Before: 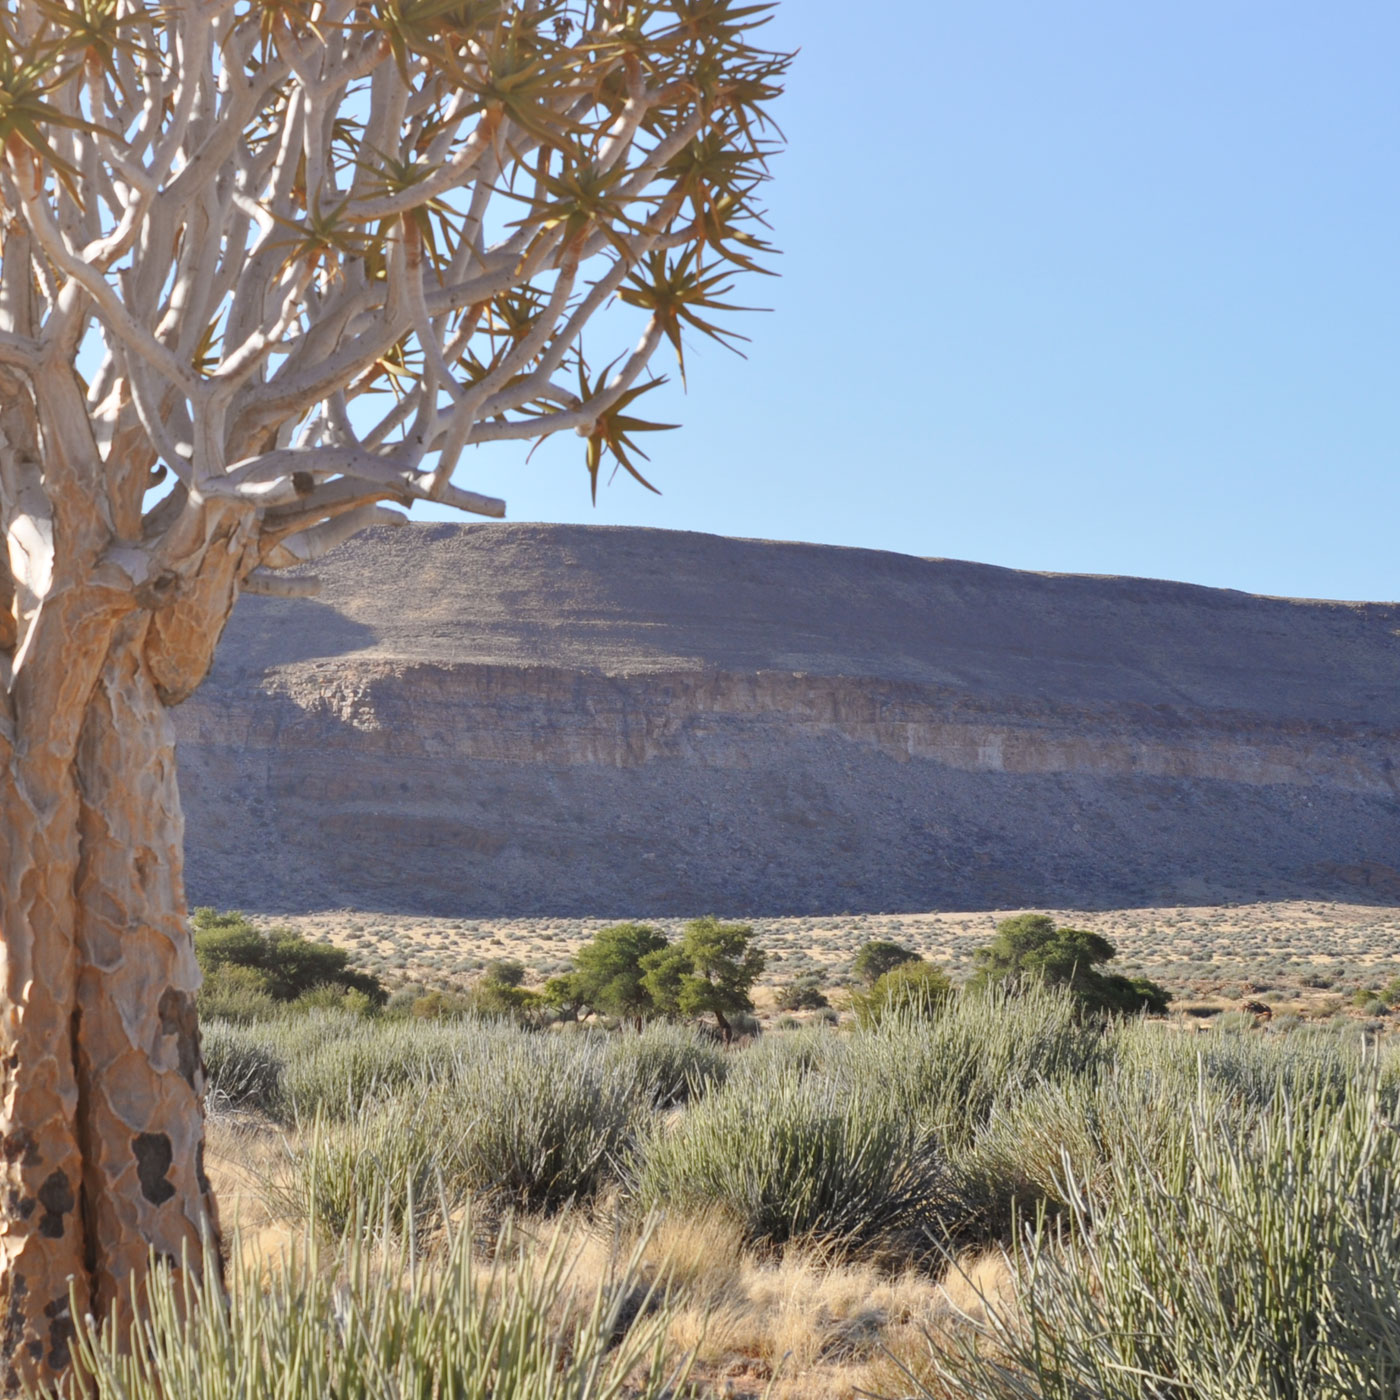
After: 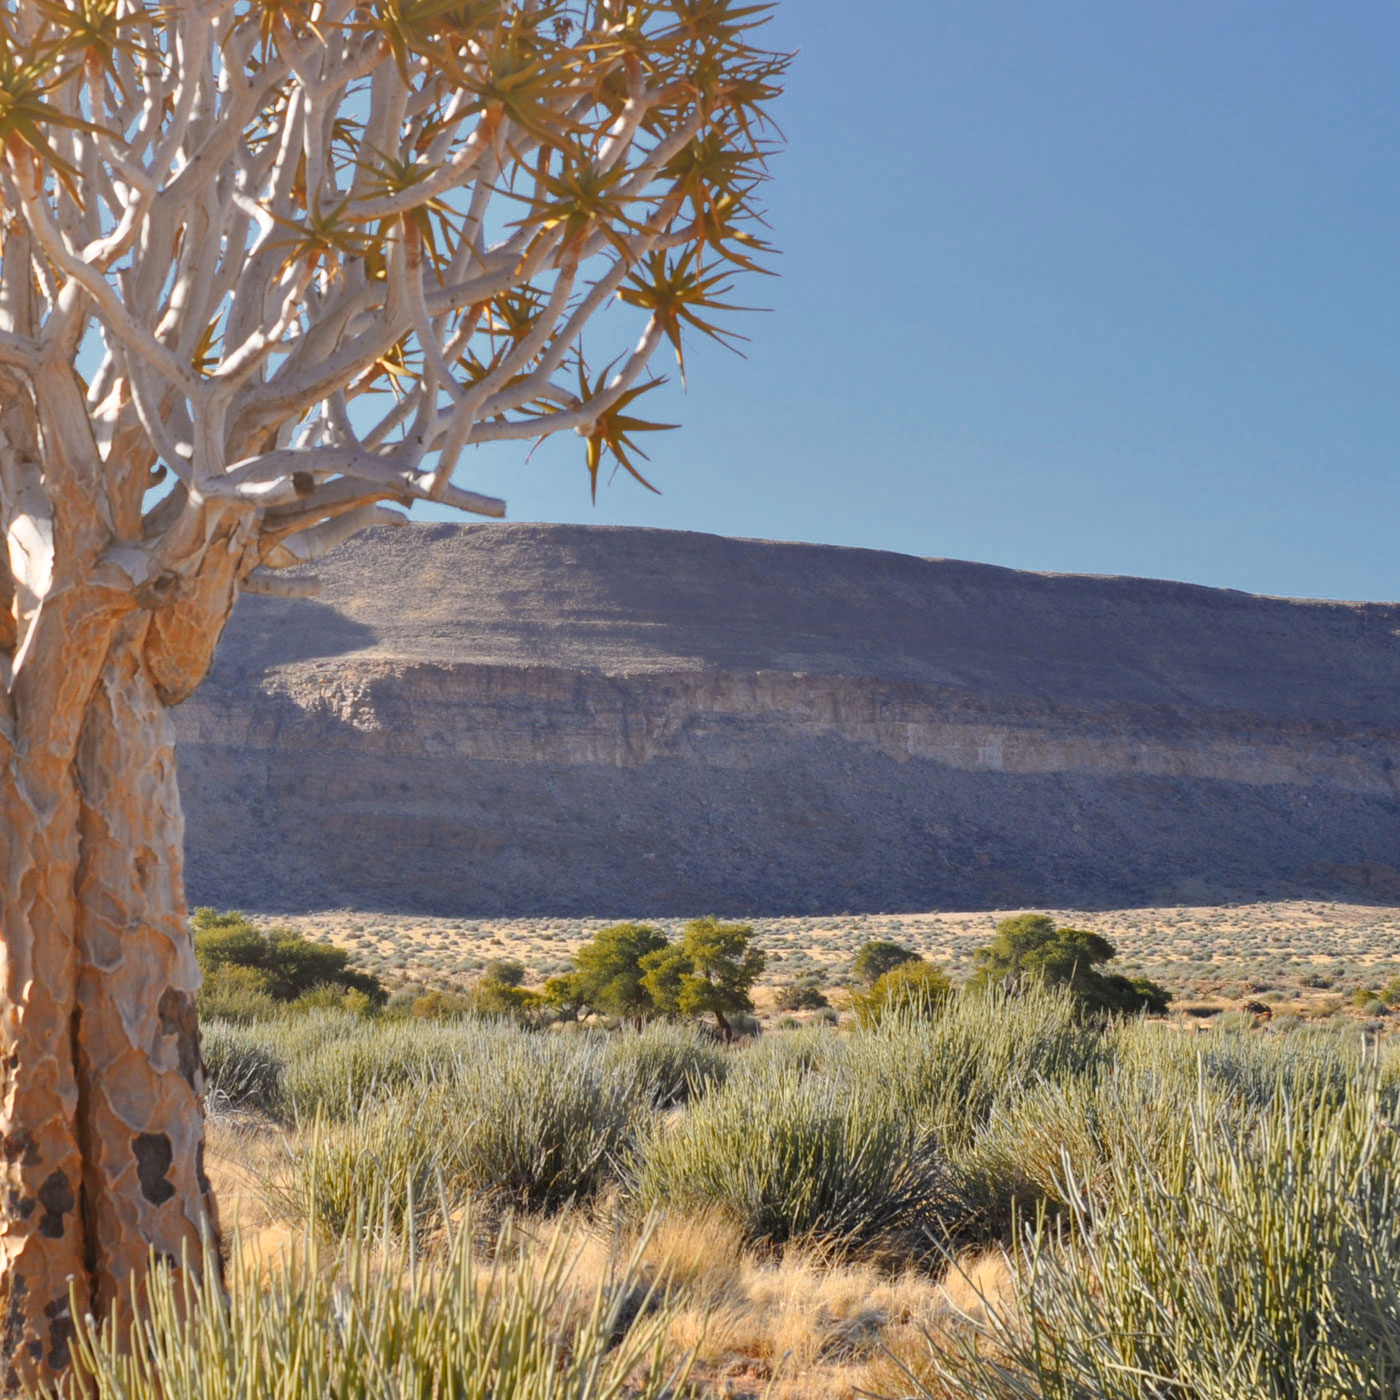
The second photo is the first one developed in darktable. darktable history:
color zones: curves: ch0 [(0, 0.499) (0.143, 0.5) (0.286, 0.5) (0.429, 0.476) (0.571, 0.284) (0.714, 0.243) (0.857, 0.449) (1, 0.499)]; ch1 [(0, 0.532) (0.143, 0.645) (0.286, 0.696) (0.429, 0.211) (0.571, 0.504) (0.714, 0.493) (0.857, 0.495) (1, 0.532)]; ch2 [(0, 0.5) (0.143, 0.5) (0.286, 0.427) (0.429, 0.324) (0.571, 0.5) (0.714, 0.5) (0.857, 0.5) (1, 0.5)]
exposure: black level correction 0.001, compensate highlight preservation false
